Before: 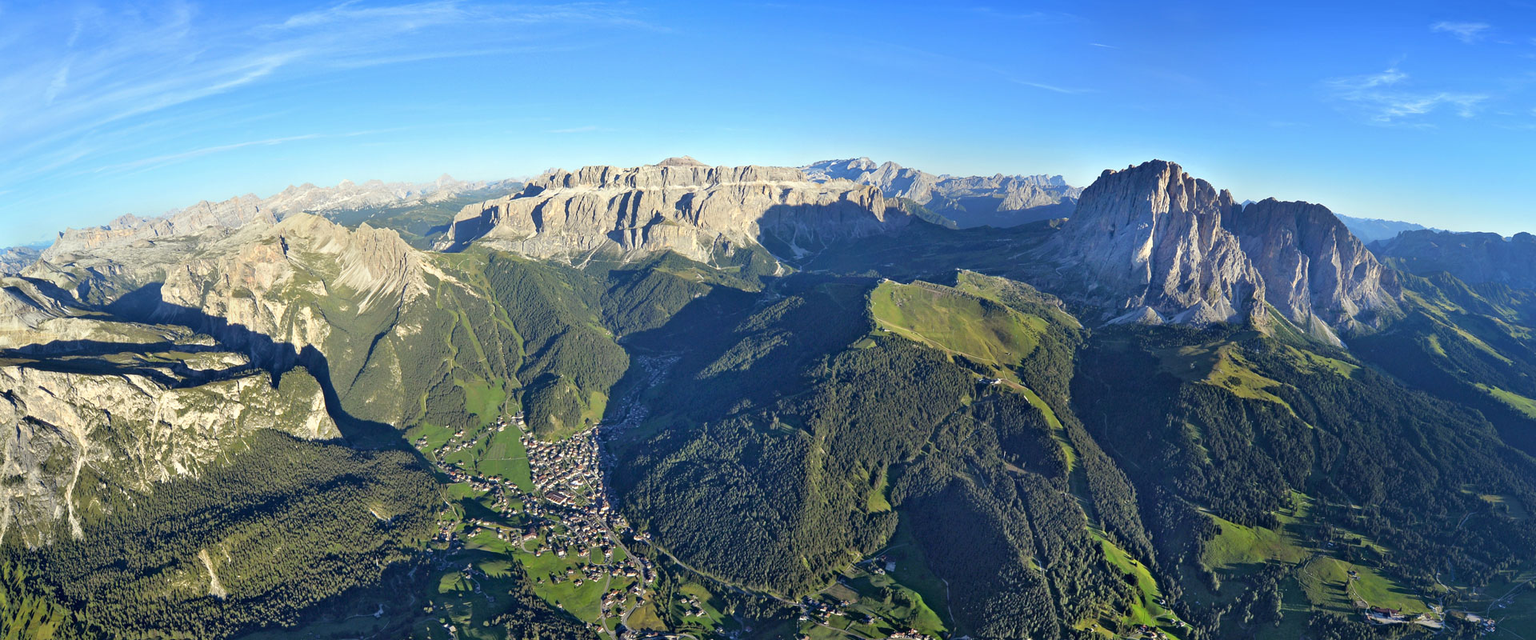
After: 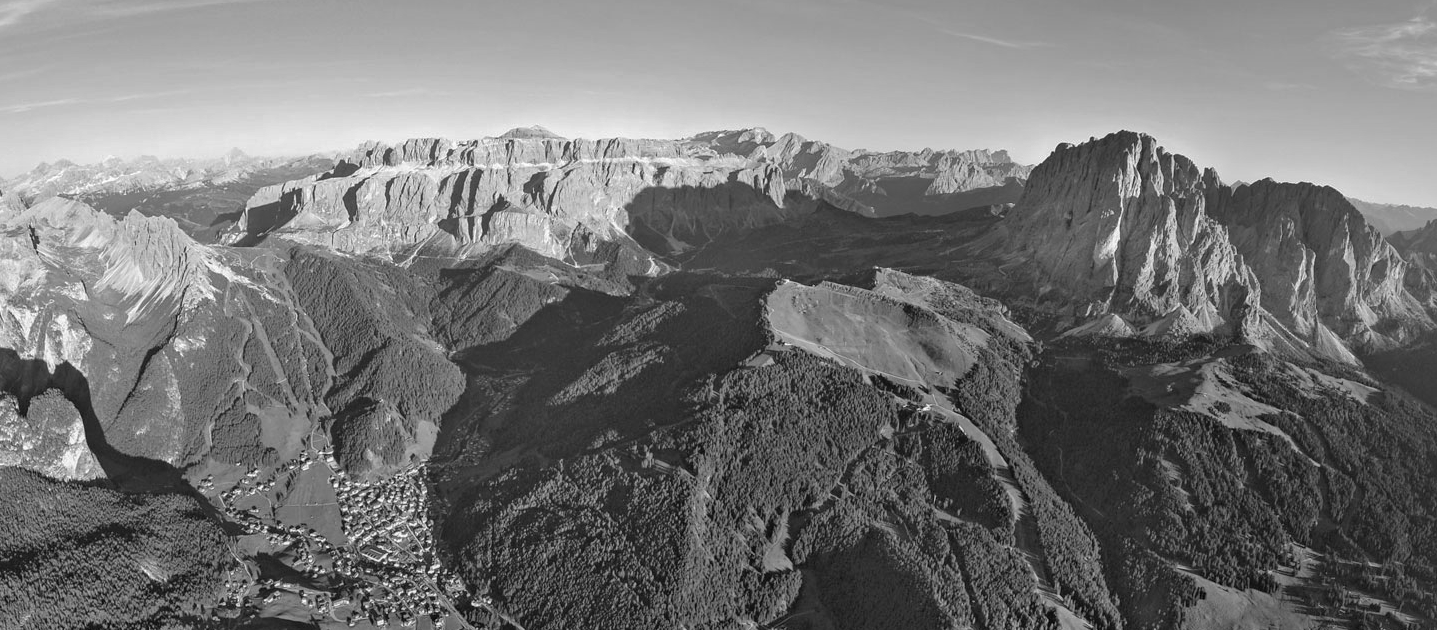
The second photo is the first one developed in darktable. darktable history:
white balance: red 0.954, blue 1.079
crop: left 16.768%, top 8.653%, right 8.362%, bottom 12.485%
contrast brightness saturation: saturation -1
bloom: size 15%, threshold 97%, strength 7%
tone curve: curves: ch0 [(0, 0) (0.003, 0.013) (0.011, 0.016) (0.025, 0.023) (0.044, 0.036) (0.069, 0.051) (0.1, 0.076) (0.136, 0.107) (0.177, 0.145) (0.224, 0.186) (0.277, 0.246) (0.335, 0.311) (0.399, 0.378) (0.468, 0.462) (0.543, 0.548) (0.623, 0.636) (0.709, 0.728) (0.801, 0.816) (0.898, 0.9) (1, 1)], preserve colors none
shadows and highlights: on, module defaults
haze removal: compatibility mode true, adaptive false
local contrast: detail 110%
